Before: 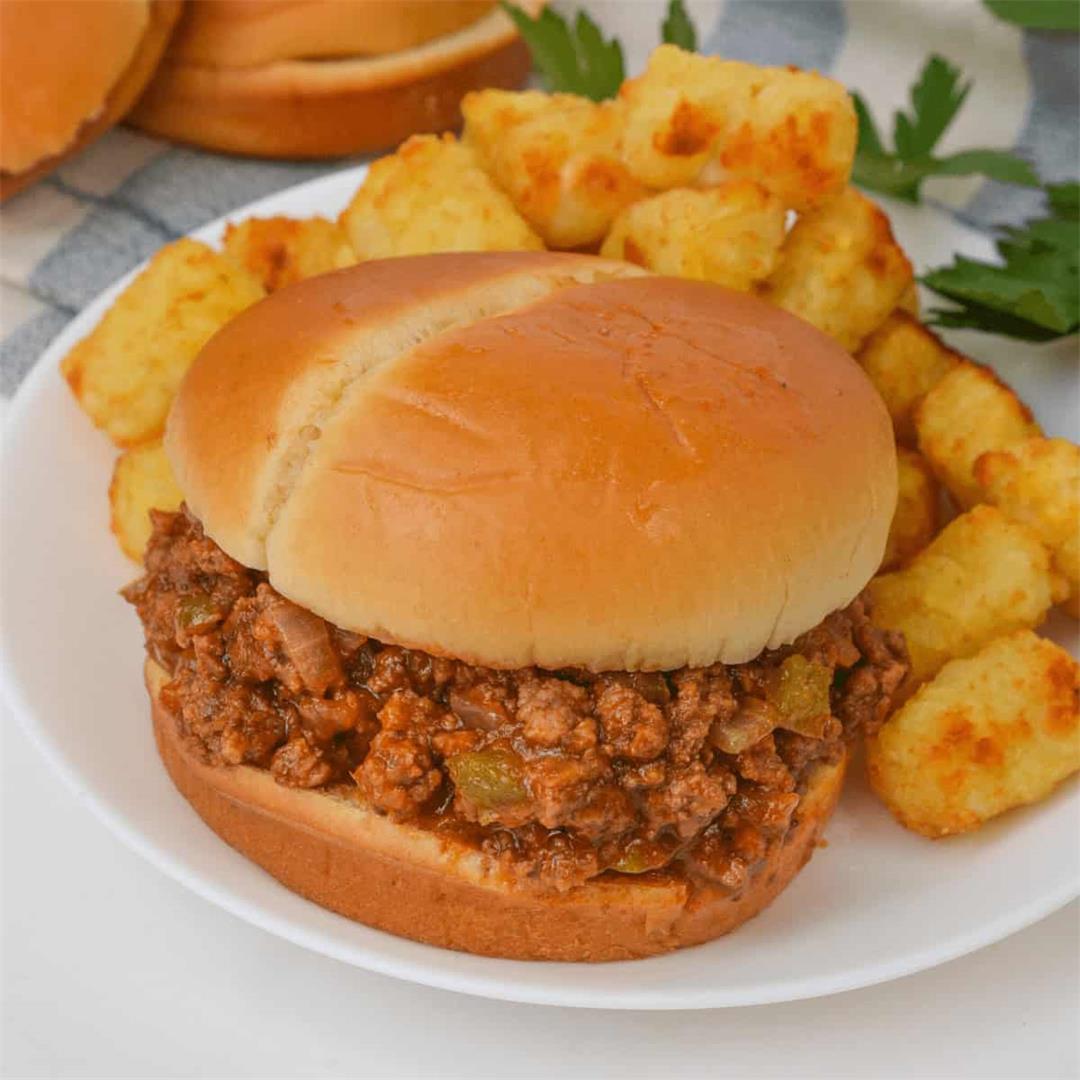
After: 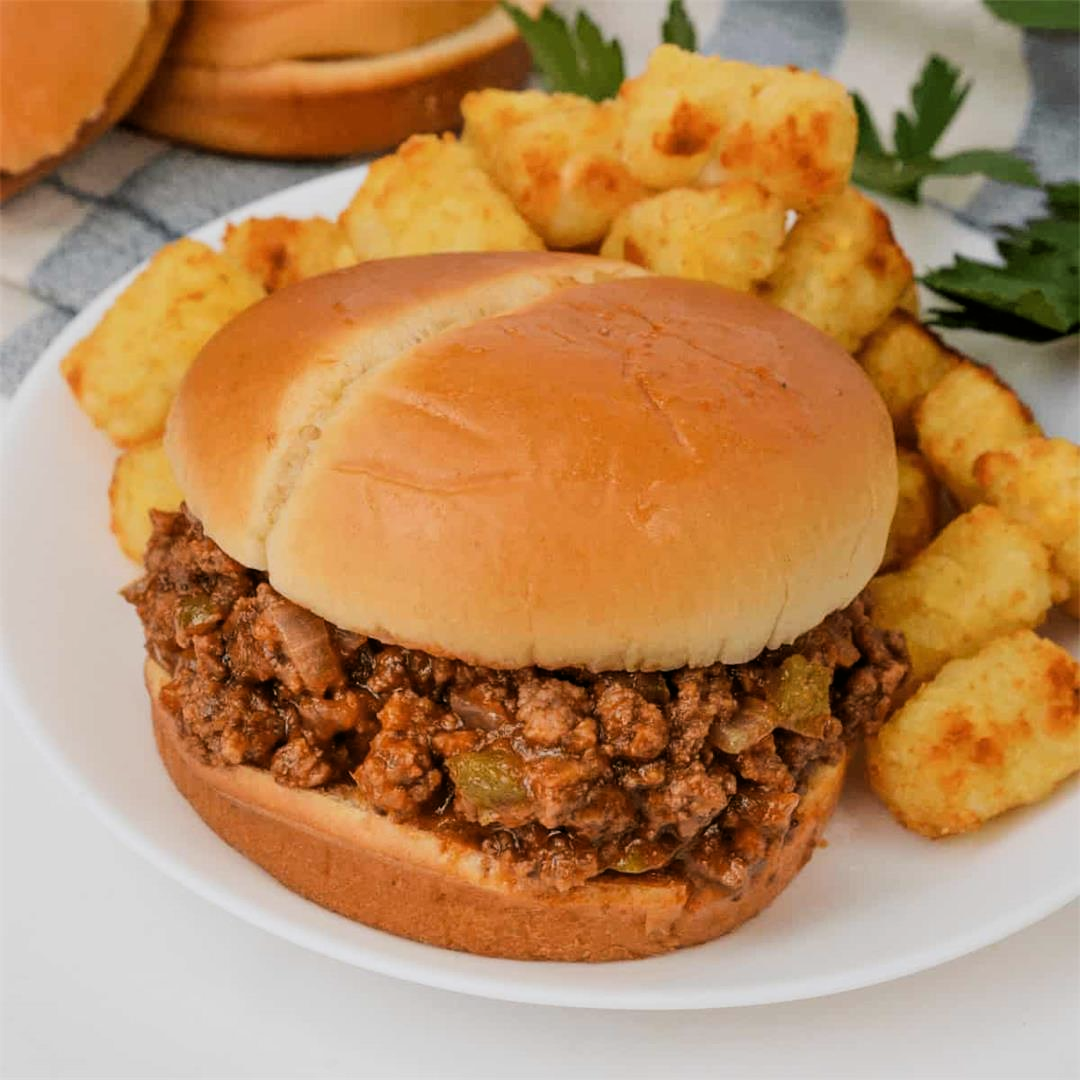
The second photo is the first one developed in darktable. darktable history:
filmic rgb: black relative exposure -5.02 EV, white relative exposure 3.53 EV, hardness 3.18, contrast 1.388, highlights saturation mix -49.93%
